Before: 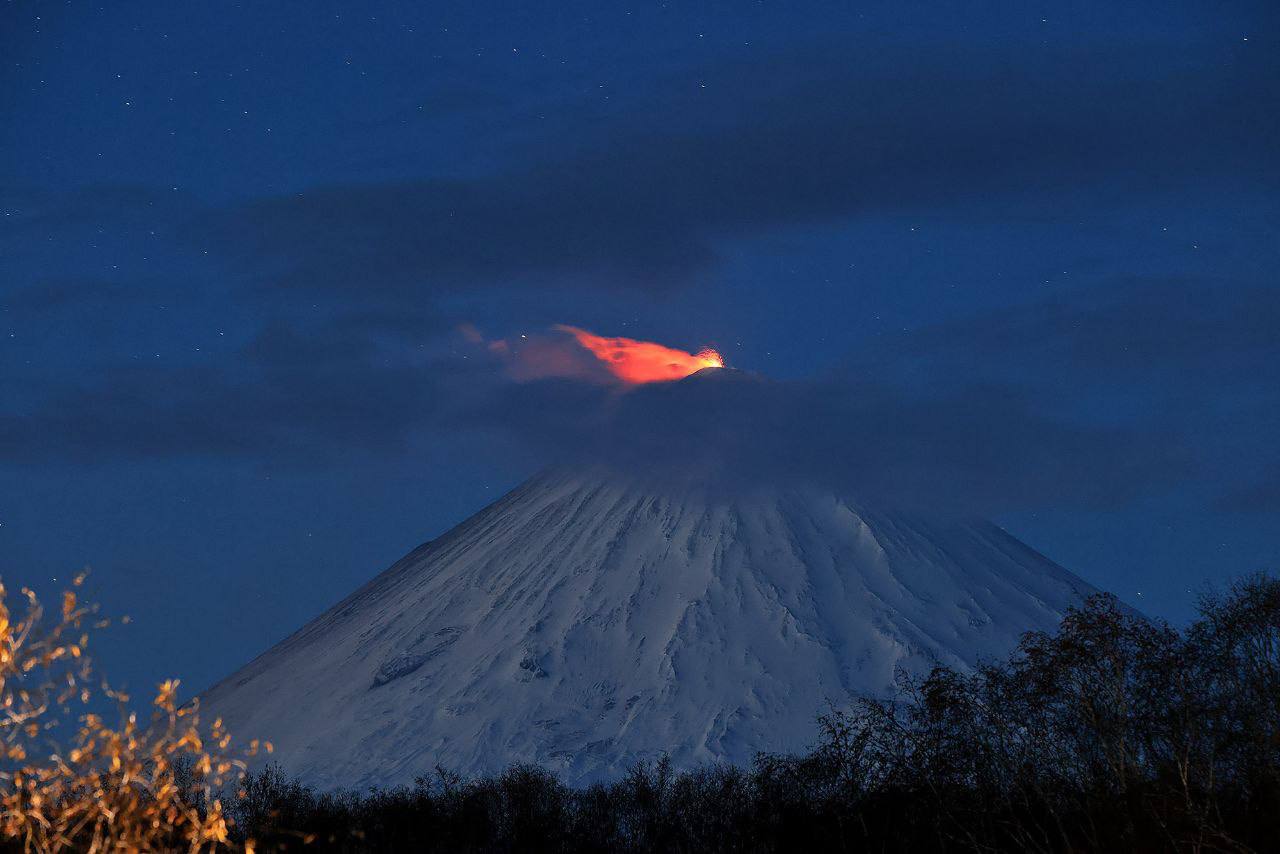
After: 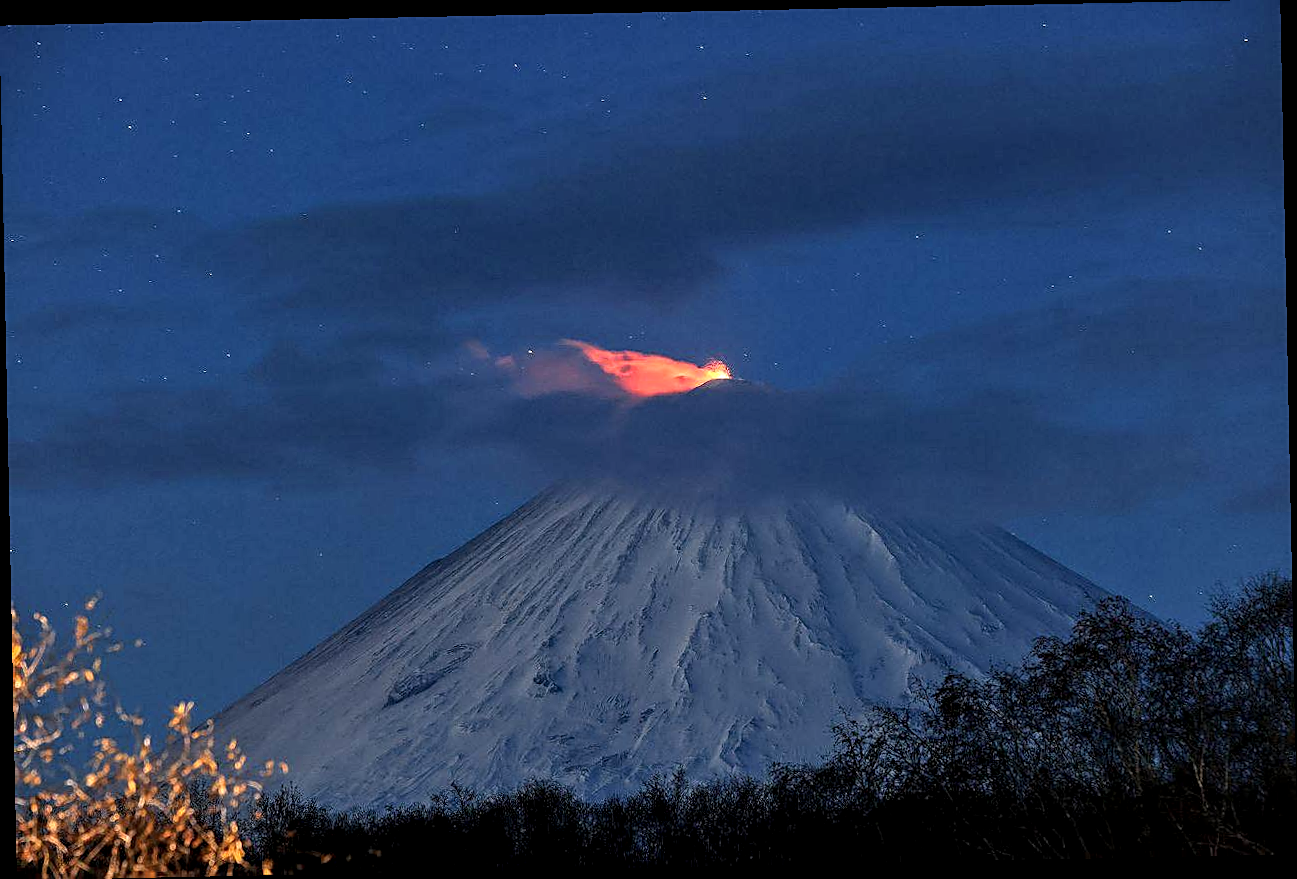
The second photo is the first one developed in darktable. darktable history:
rotate and perspective: rotation -1.17°, automatic cropping off
sharpen: on, module defaults
exposure: exposure 0.3 EV, compensate highlight preservation false
local contrast: highlights 61%, detail 143%, midtone range 0.428
